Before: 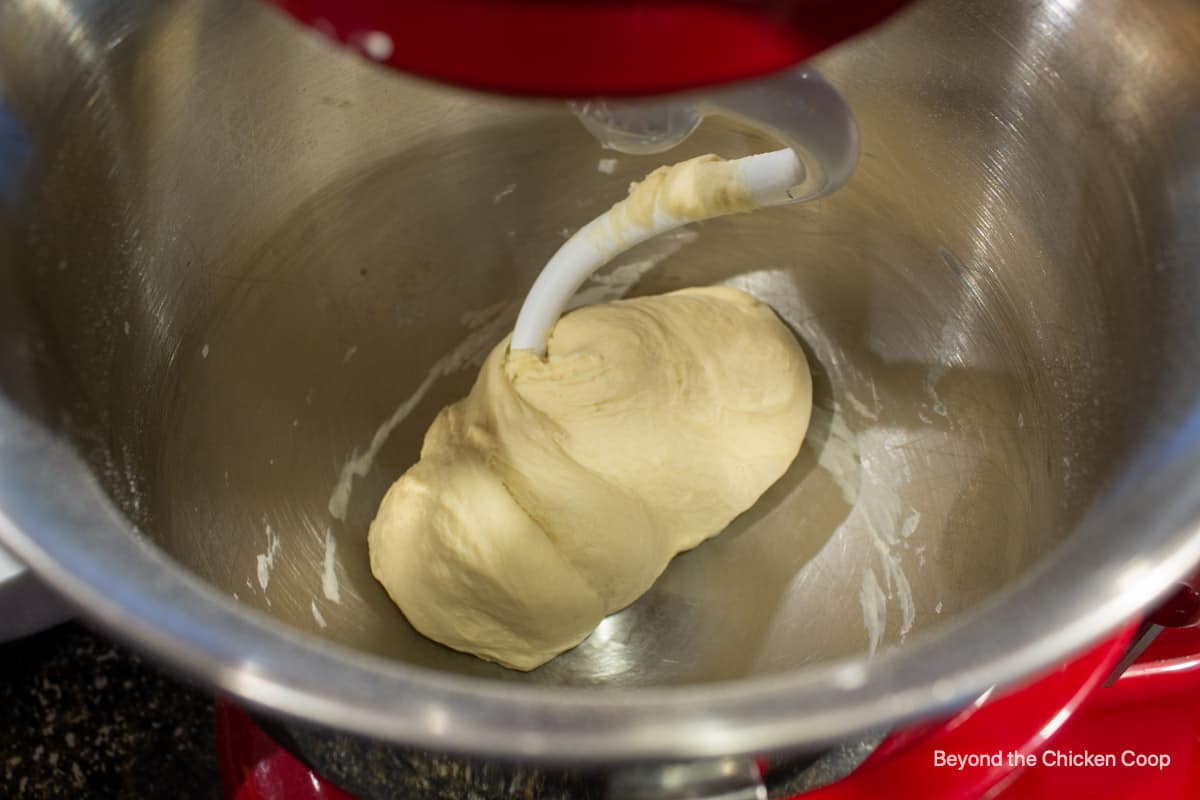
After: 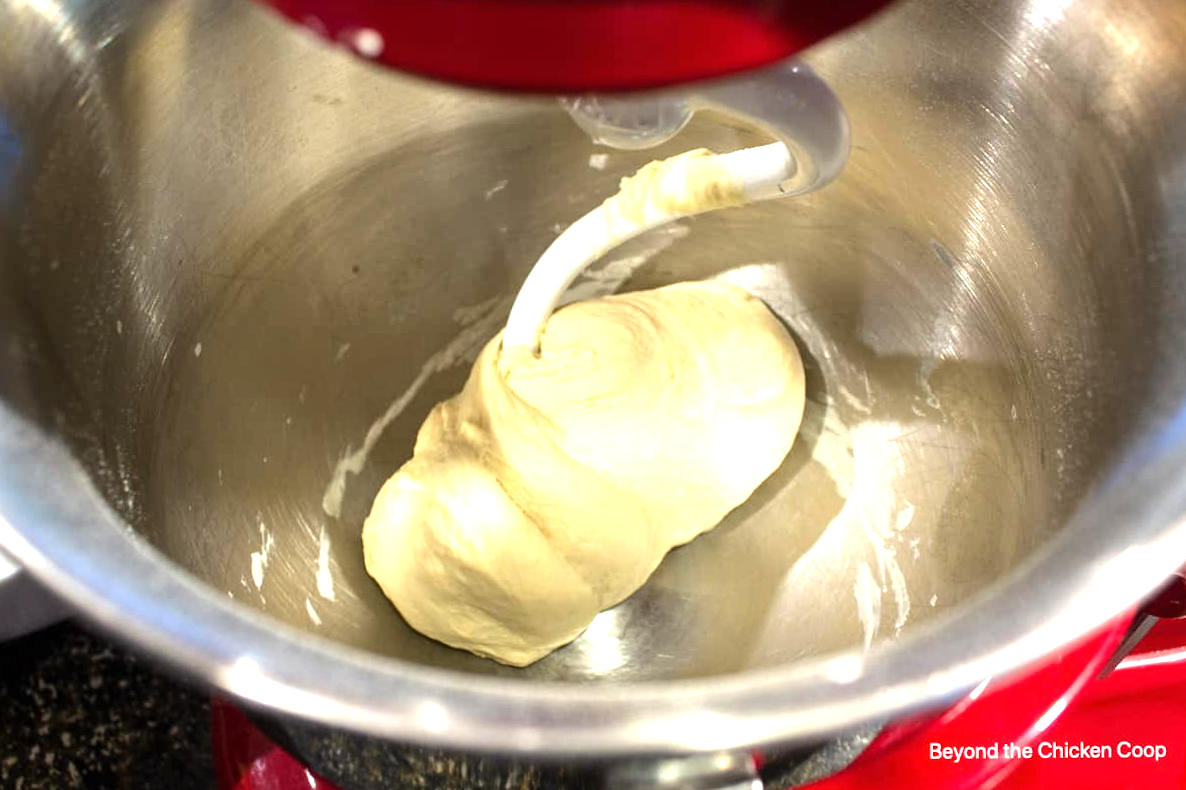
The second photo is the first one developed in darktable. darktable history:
exposure: black level correction 0, exposure 1 EV, compensate exposure bias true, compensate highlight preservation false
white balance: emerald 1
tone equalizer: -8 EV -0.417 EV, -7 EV -0.389 EV, -6 EV -0.333 EV, -5 EV -0.222 EV, -3 EV 0.222 EV, -2 EV 0.333 EV, -1 EV 0.389 EV, +0 EV 0.417 EV, edges refinement/feathering 500, mask exposure compensation -1.57 EV, preserve details no
rotate and perspective: rotation -0.45°, automatic cropping original format, crop left 0.008, crop right 0.992, crop top 0.012, crop bottom 0.988
